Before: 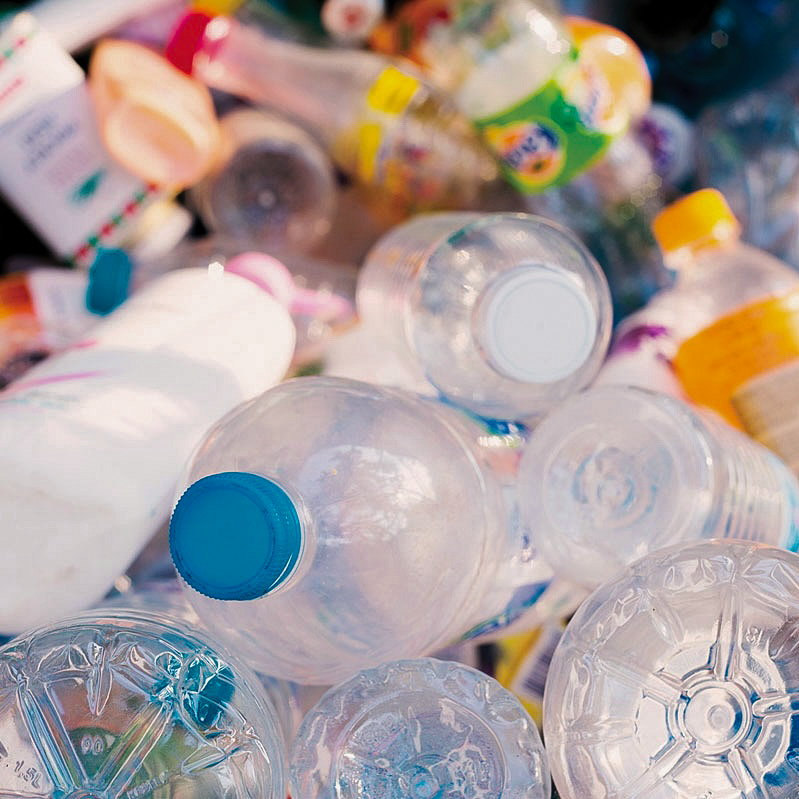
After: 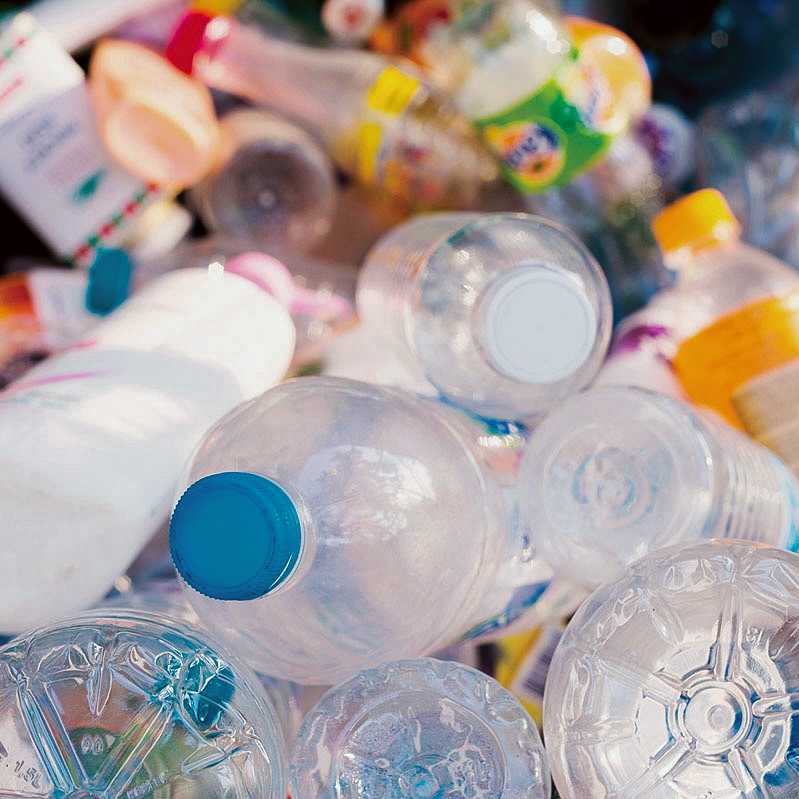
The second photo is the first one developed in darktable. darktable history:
color correction: highlights a* -2.98, highlights b* -2.73, shadows a* 2.29, shadows b* 2.73
